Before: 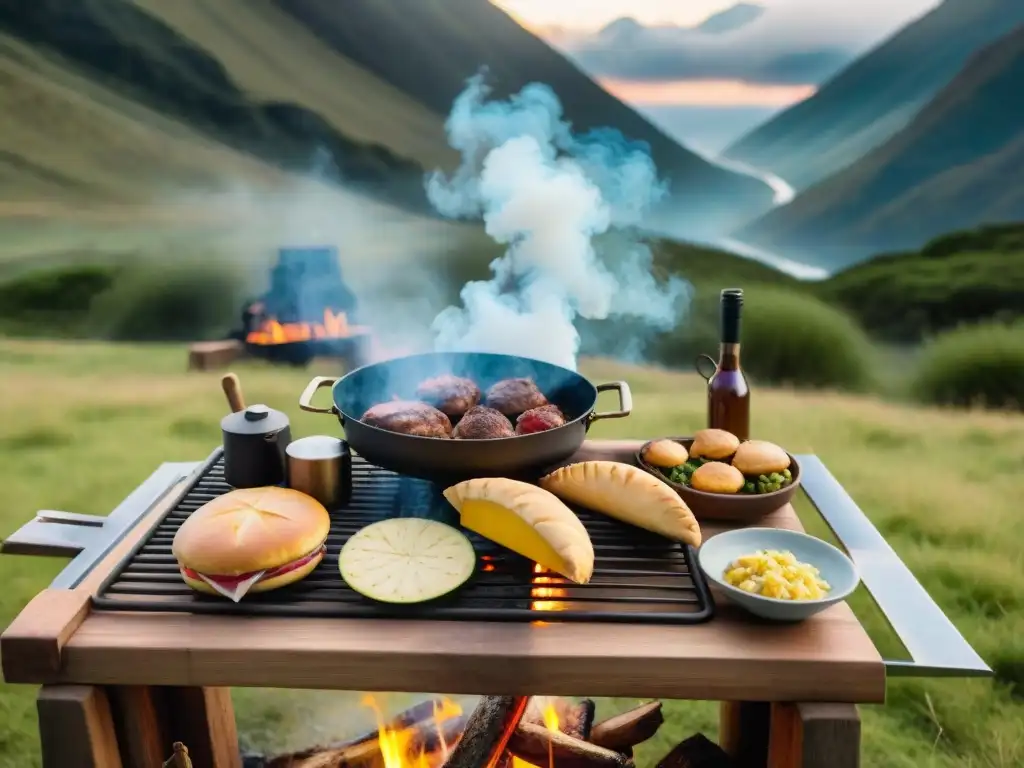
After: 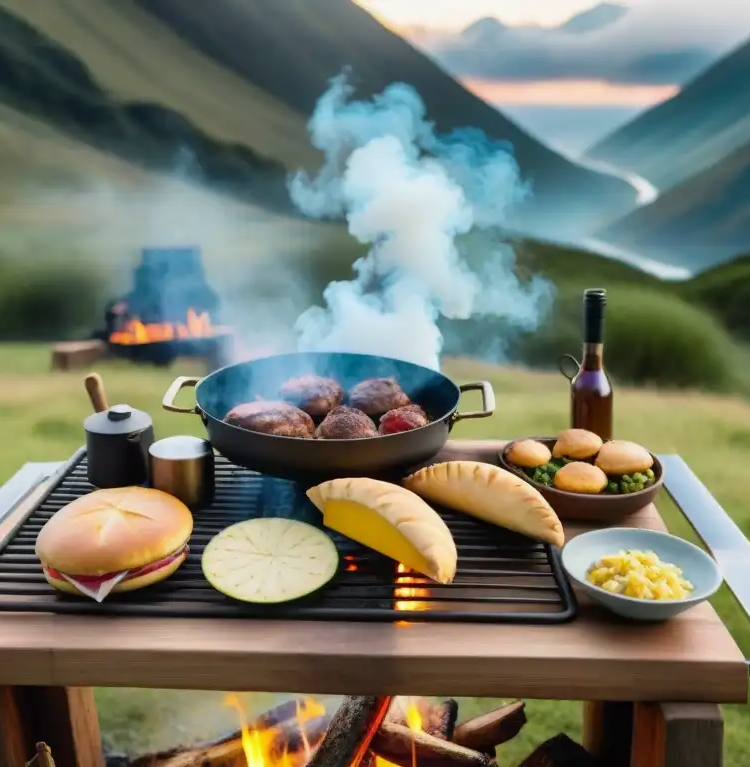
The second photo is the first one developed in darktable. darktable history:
crop: left 13.443%, right 13.31%
white balance: red 0.986, blue 1.01
